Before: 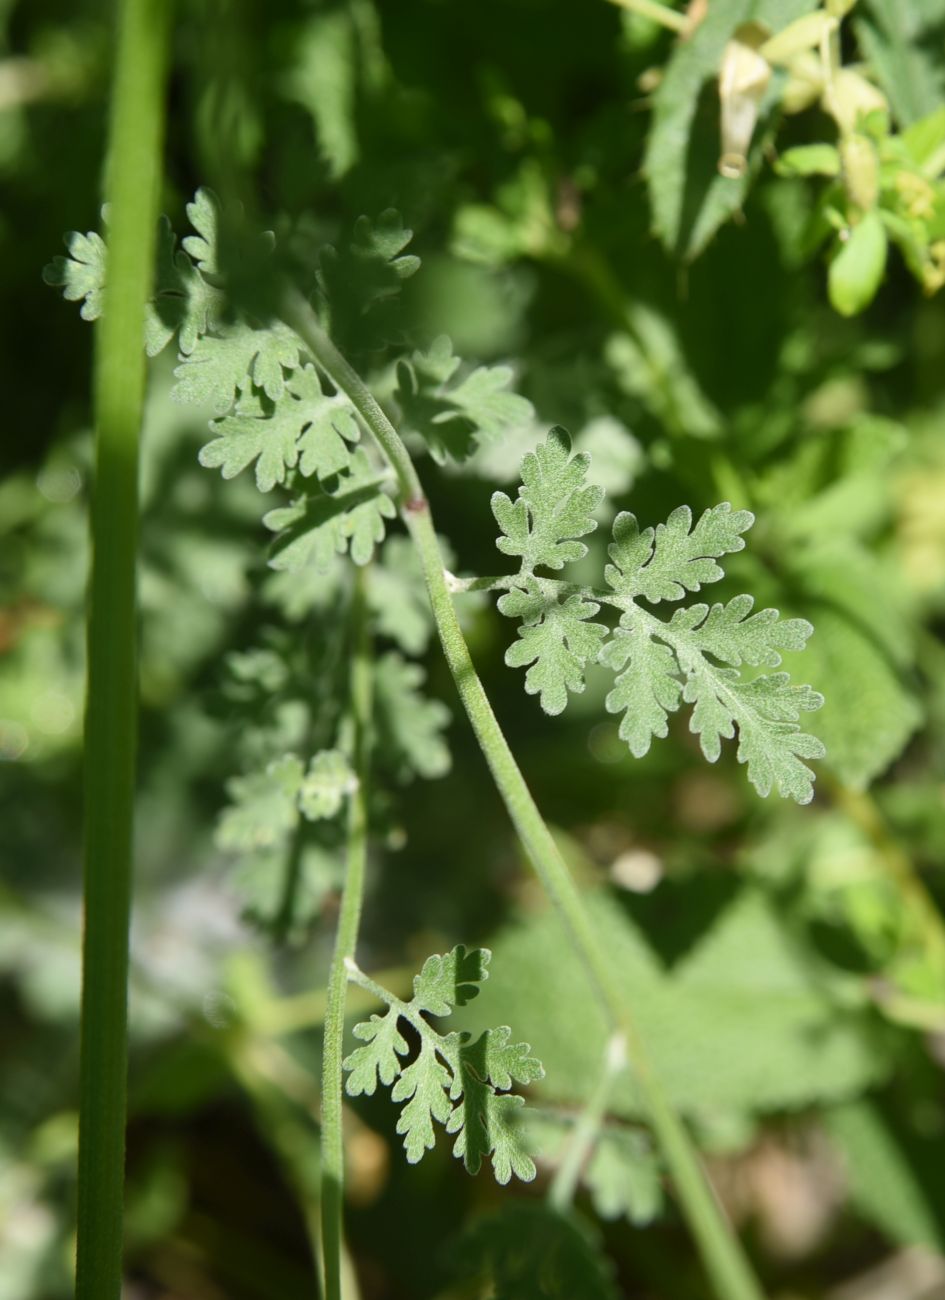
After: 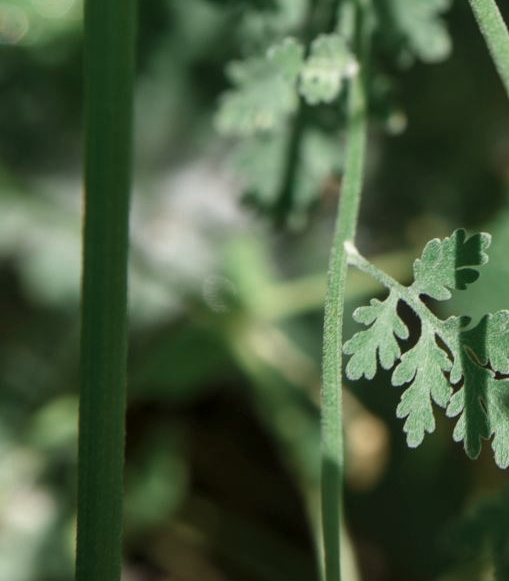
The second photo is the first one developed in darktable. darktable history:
exposure: compensate highlight preservation false
color zones: curves: ch0 [(0, 0.5) (0.125, 0.4) (0.25, 0.5) (0.375, 0.4) (0.5, 0.4) (0.625, 0.6) (0.75, 0.6) (0.875, 0.5)]; ch1 [(0, 0.35) (0.125, 0.45) (0.25, 0.35) (0.375, 0.35) (0.5, 0.35) (0.625, 0.35) (0.75, 0.45) (0.875, 0.35)]; ch2 [(0, 0.6) (0.125, 0.5) (0.25, 0.5) (0.375, 0.6) (0.5, 0.6) (0.625, 0.5) (0.75, 0.5) (0.875, 0.5)]
crop and rotate: top 55.13%, right 46.051%, bottom 0.115%
local contrast: on, module defaults
